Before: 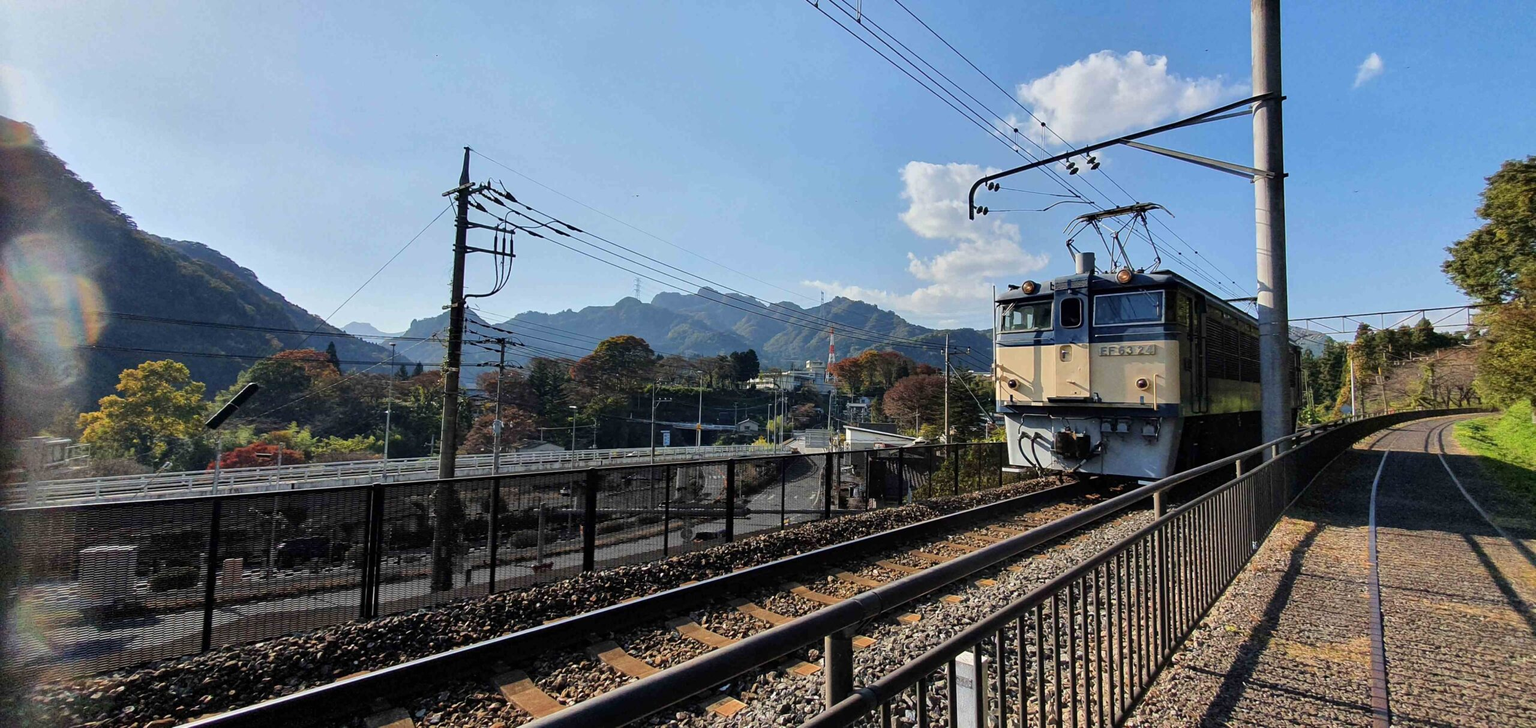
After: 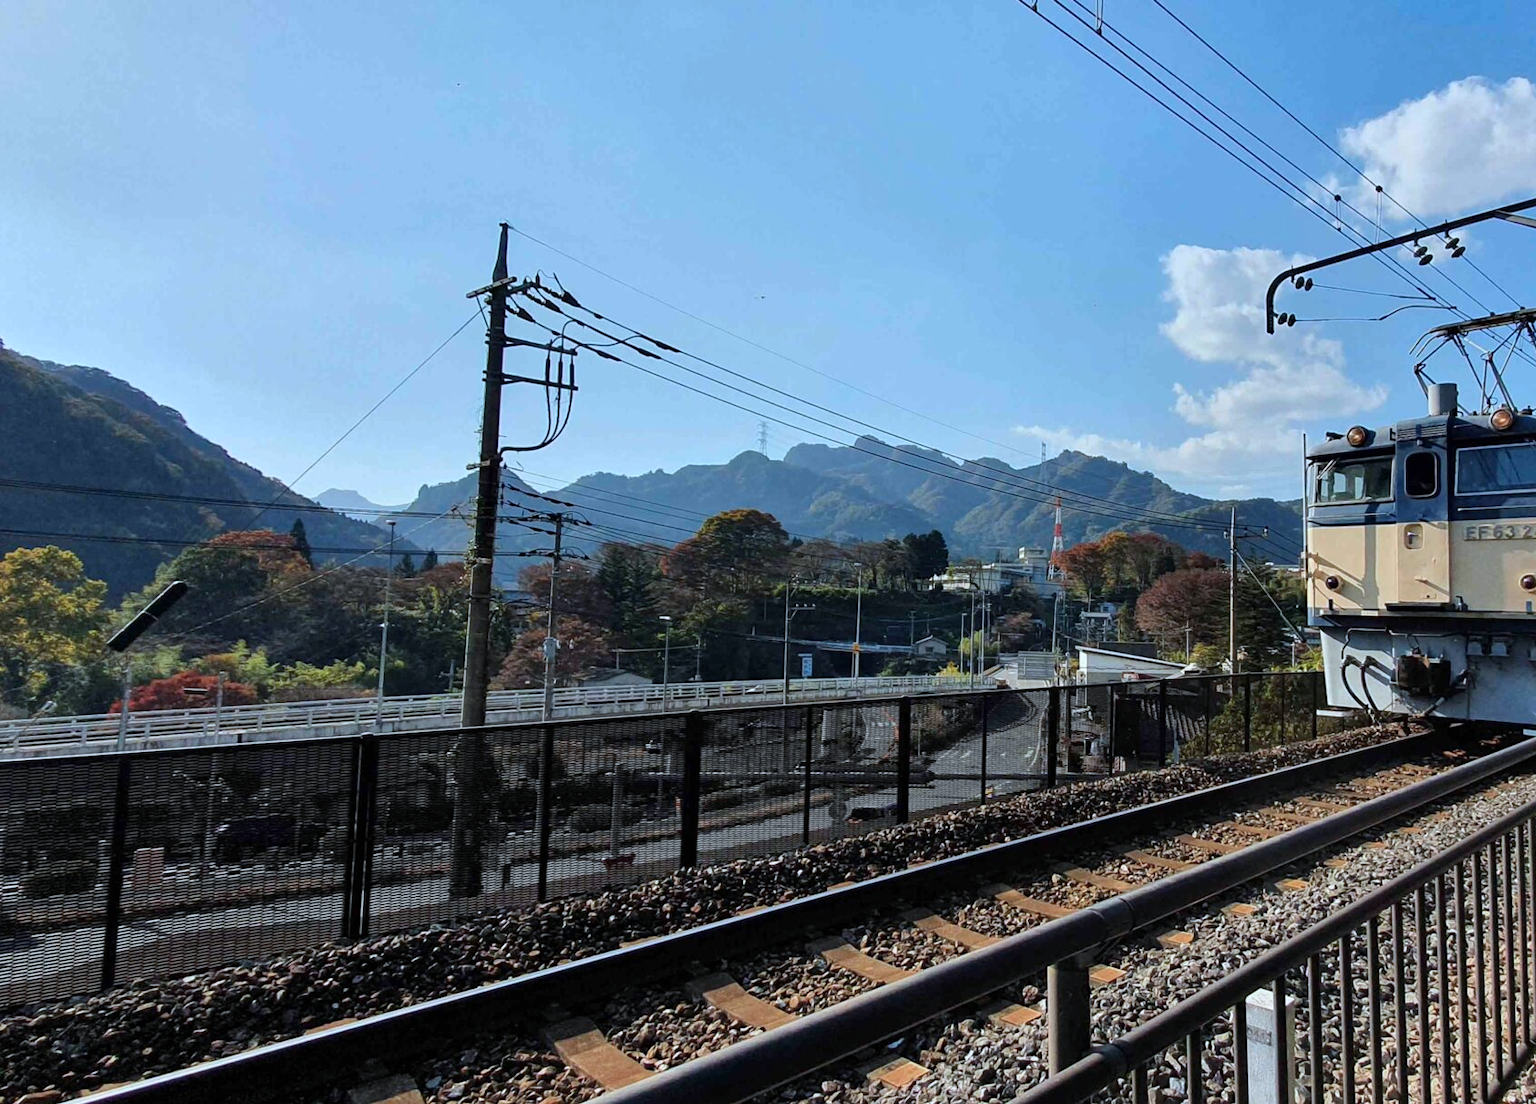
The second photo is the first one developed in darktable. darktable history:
crop and rotate: left 8.805%, right 25.302%
color correction: highlights a* -4.05, highlights b* -10.92
